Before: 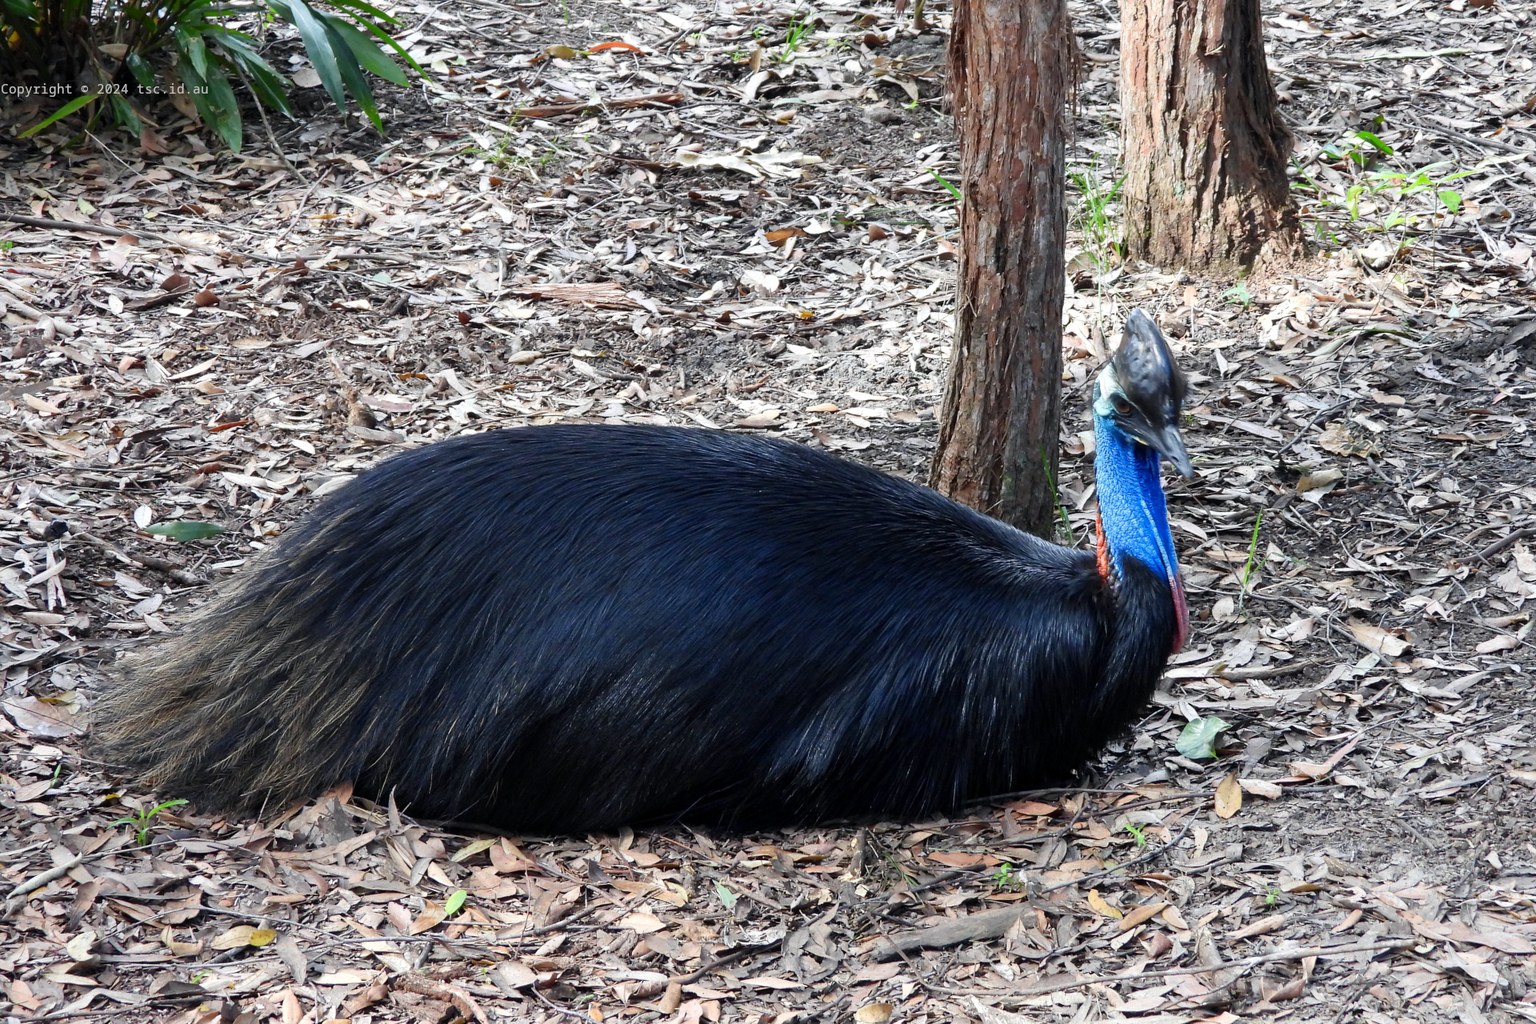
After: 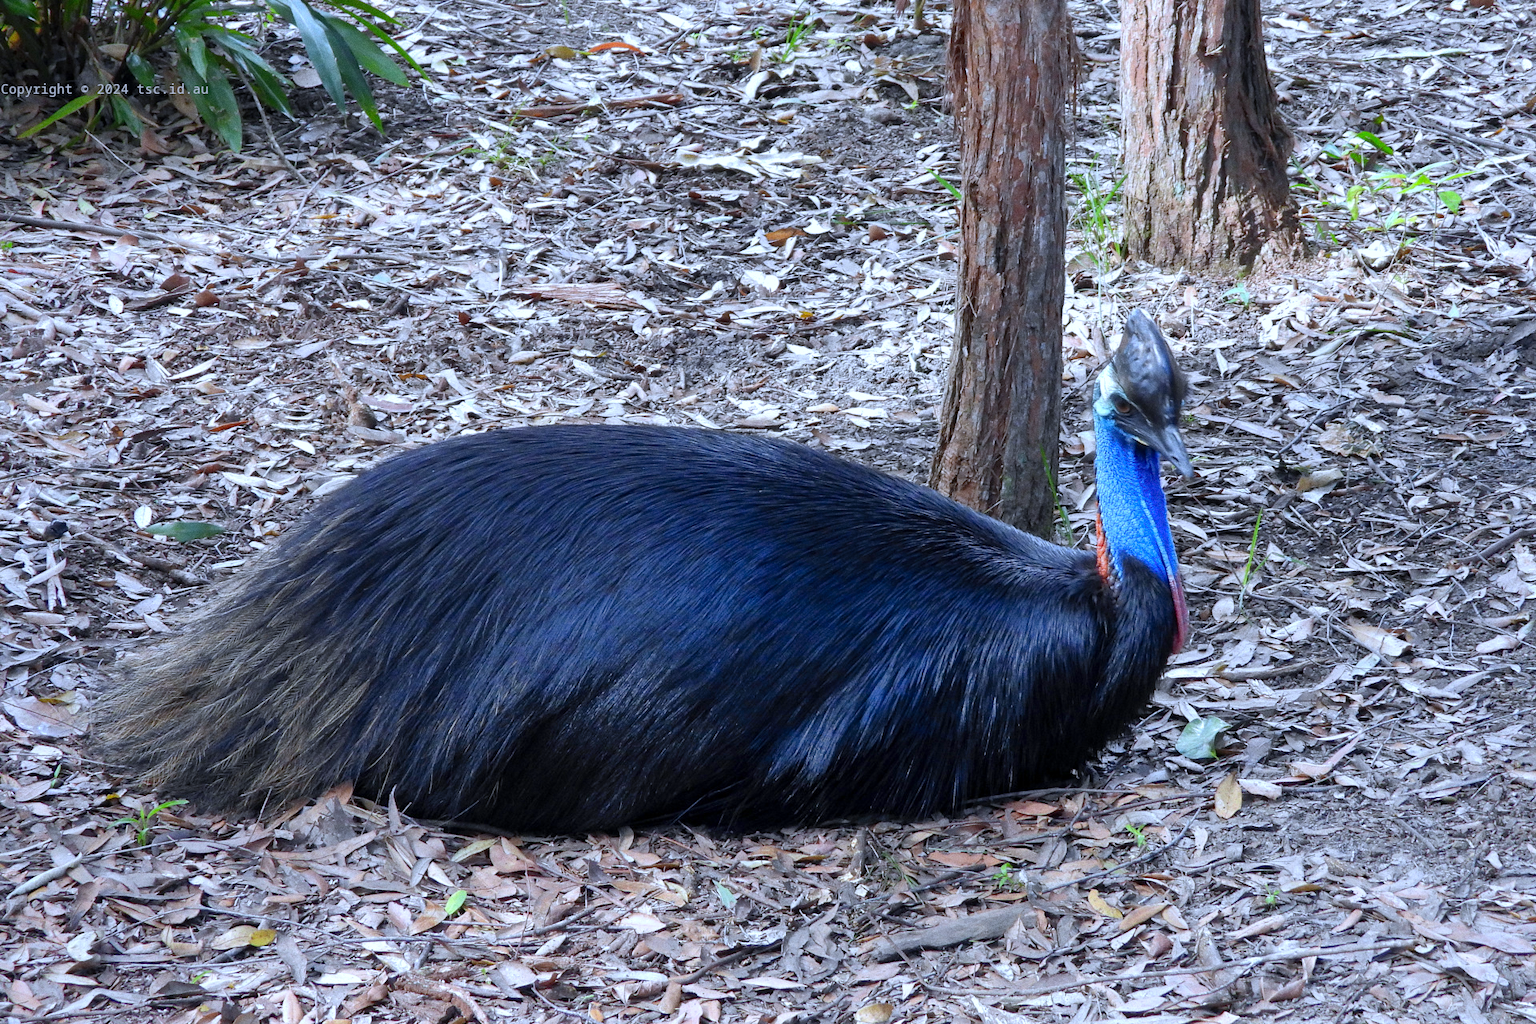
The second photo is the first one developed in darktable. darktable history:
grain: coarseness 0.09 ISO
white balance: red 0.948, green 1.02, blue 1.176
shadows and highlights: on, module defaults
